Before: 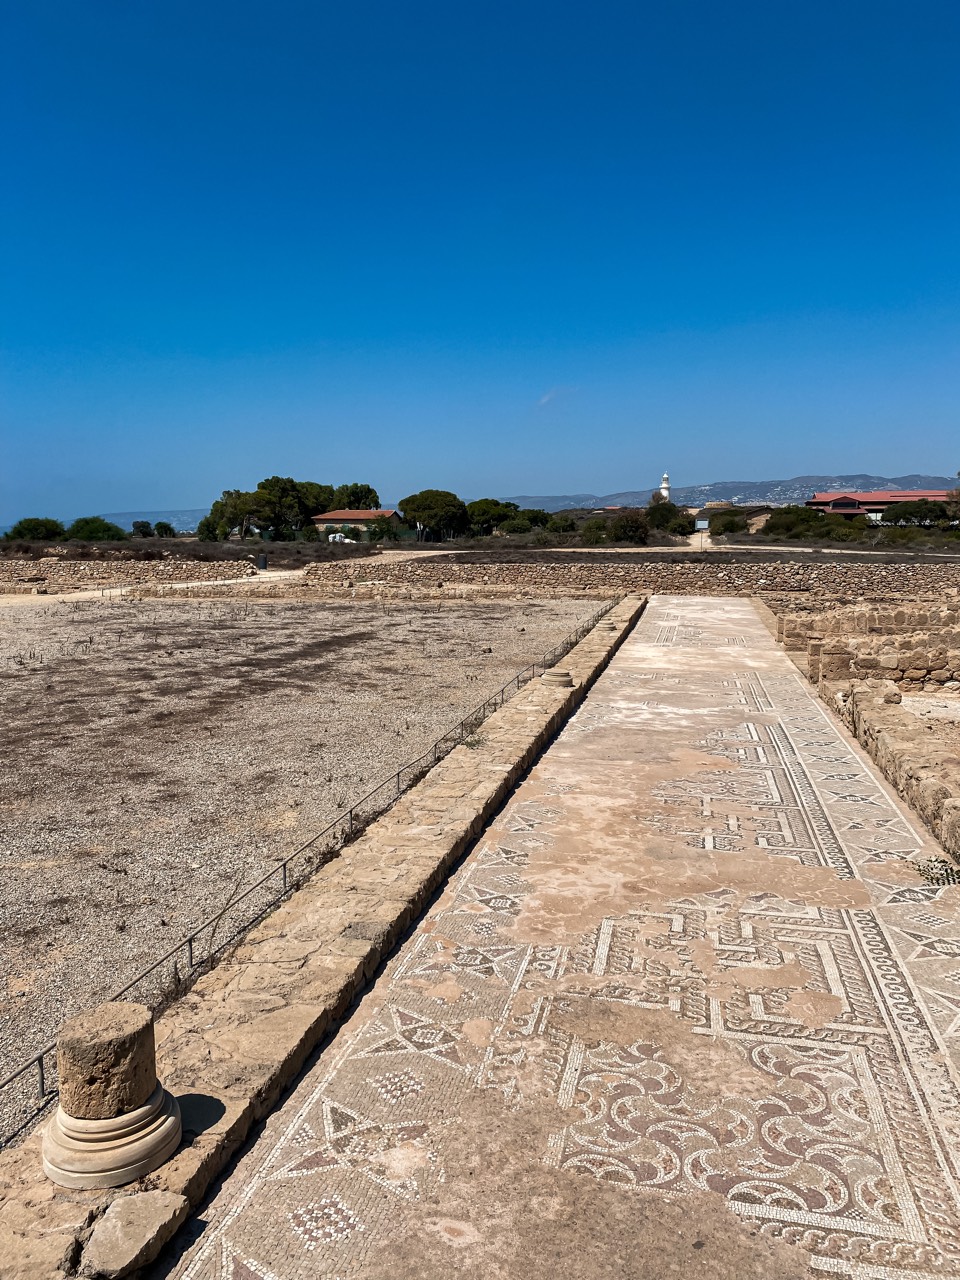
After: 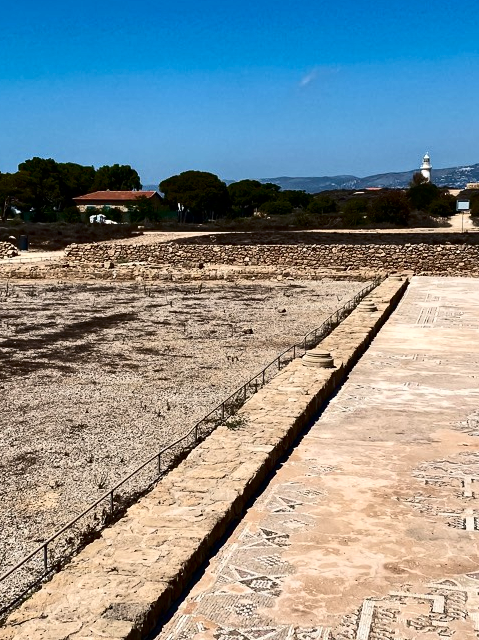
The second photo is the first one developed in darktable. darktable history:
crop: left 25%, top 25%, right 25%, bottom 25%
contrast brightness saturation: contrast 0.32, brightness -0.08, saturation 0.17
